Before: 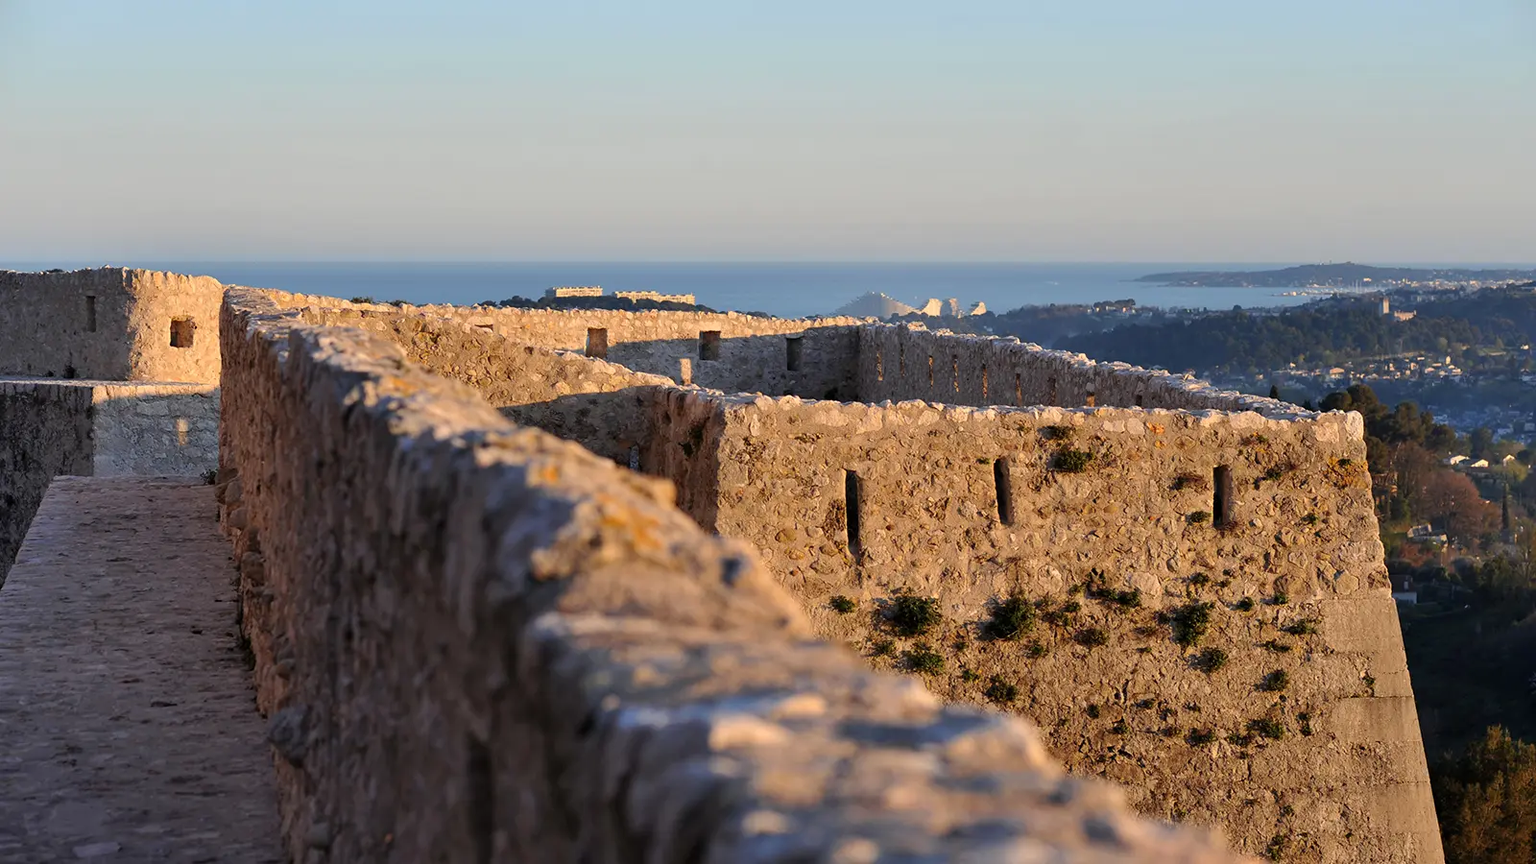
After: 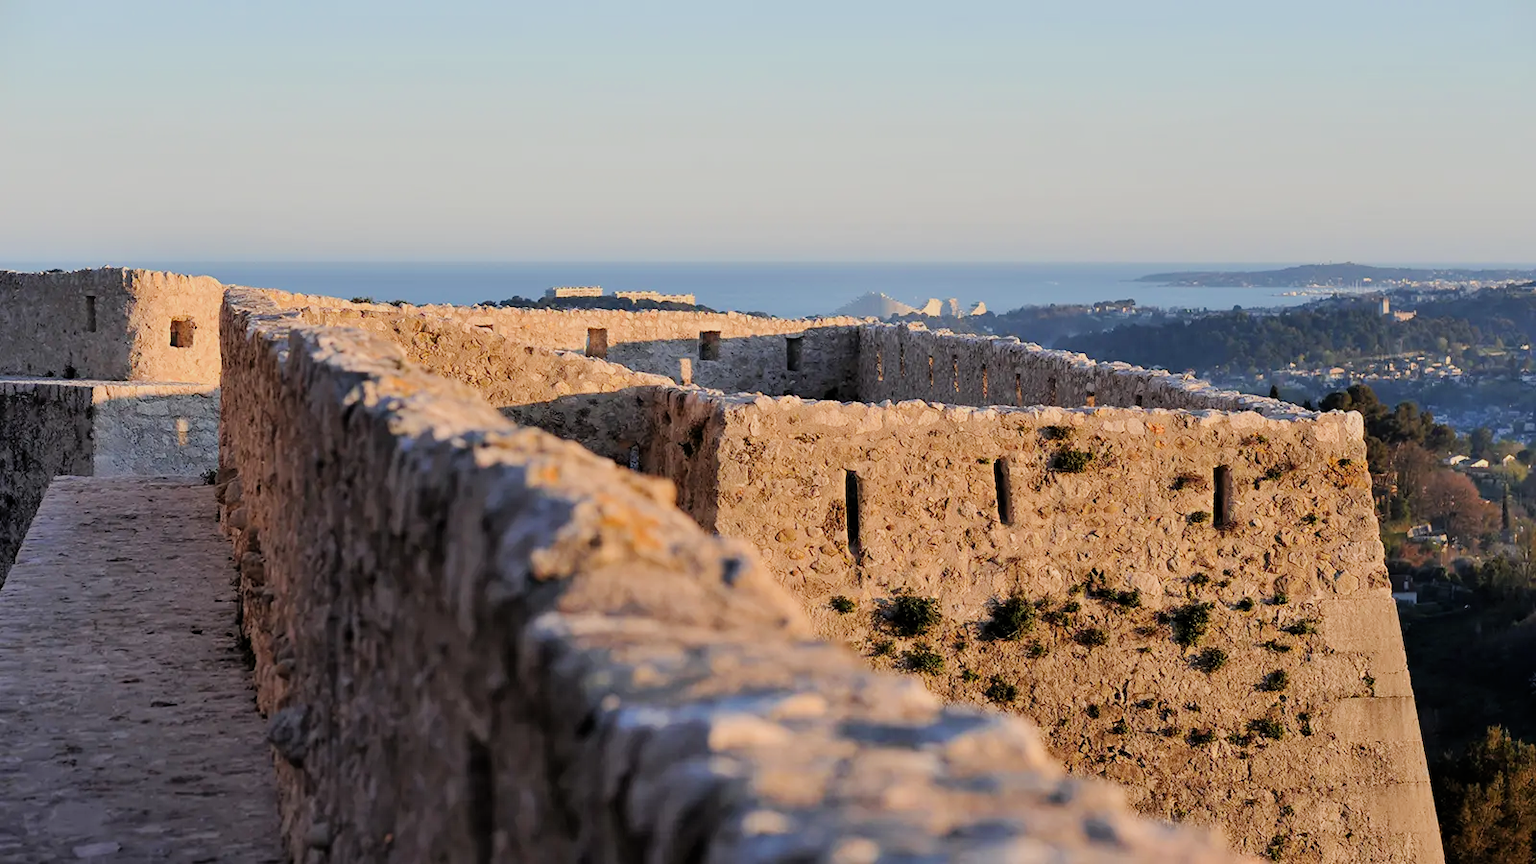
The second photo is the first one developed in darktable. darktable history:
filmic rgb: black relative exposure -7.65 EV, white relative exposure 4.56 EV, hardness 3.61
exposure: black level correction 0, exposure 0.5 EV, compensate highlight preservation false
